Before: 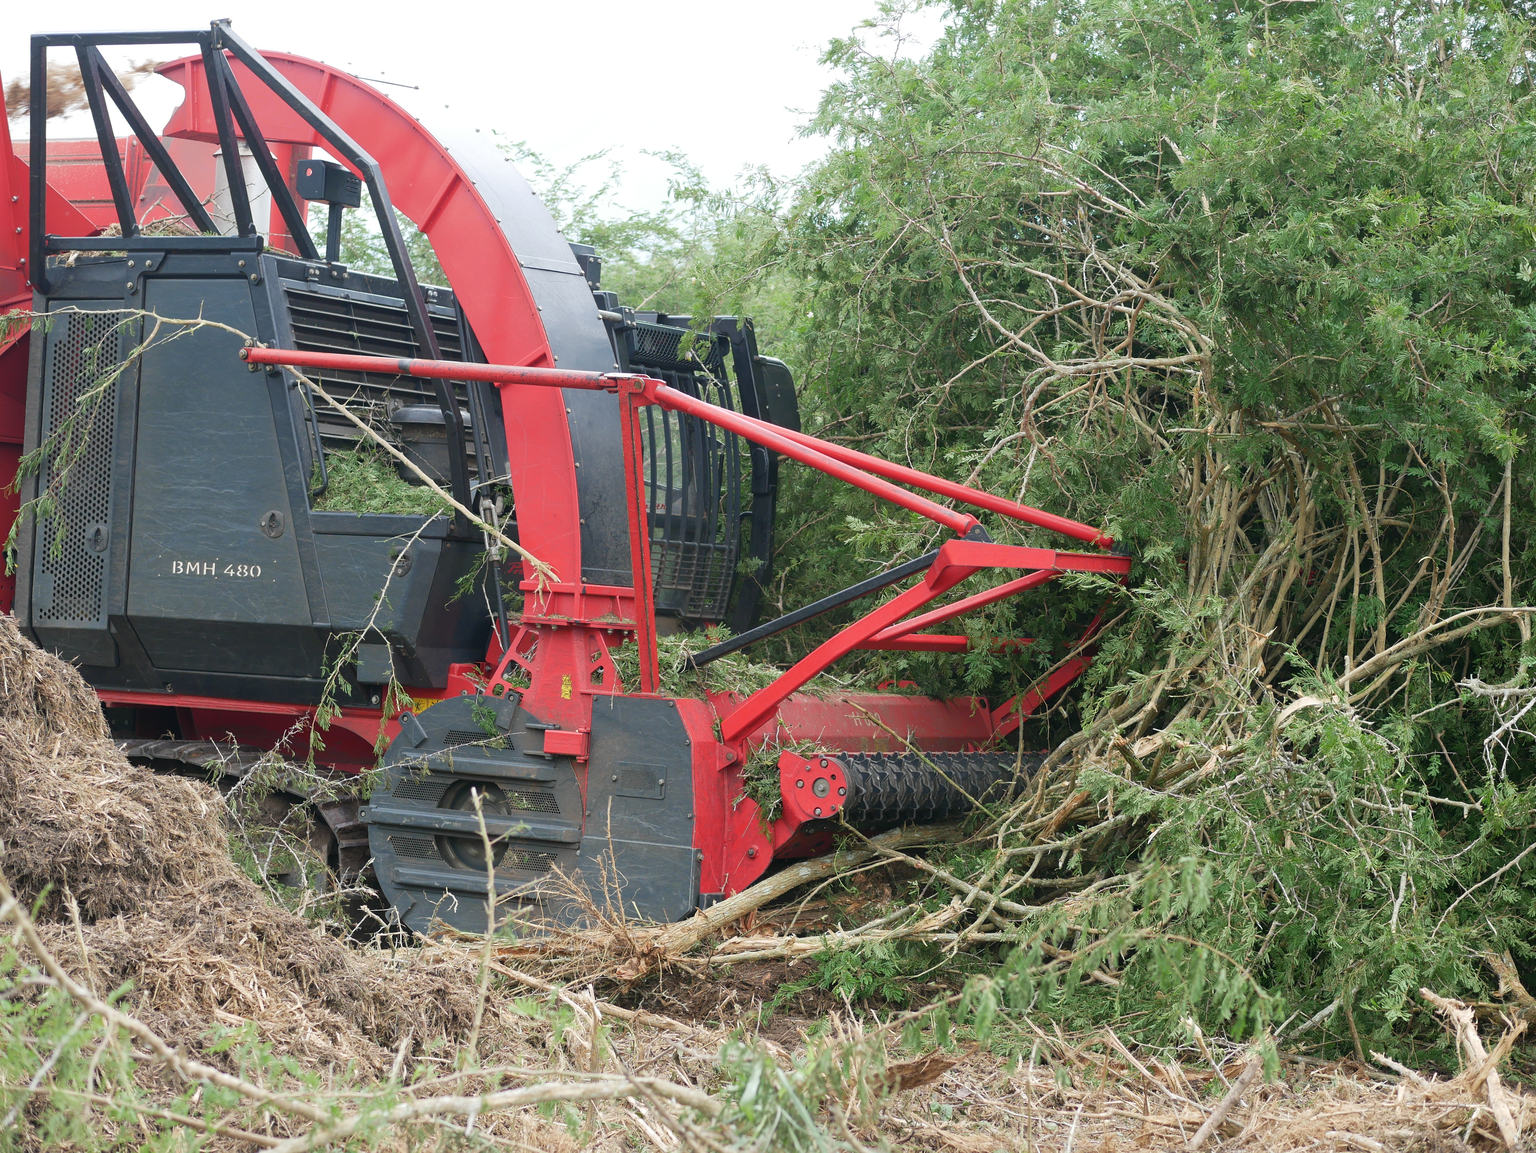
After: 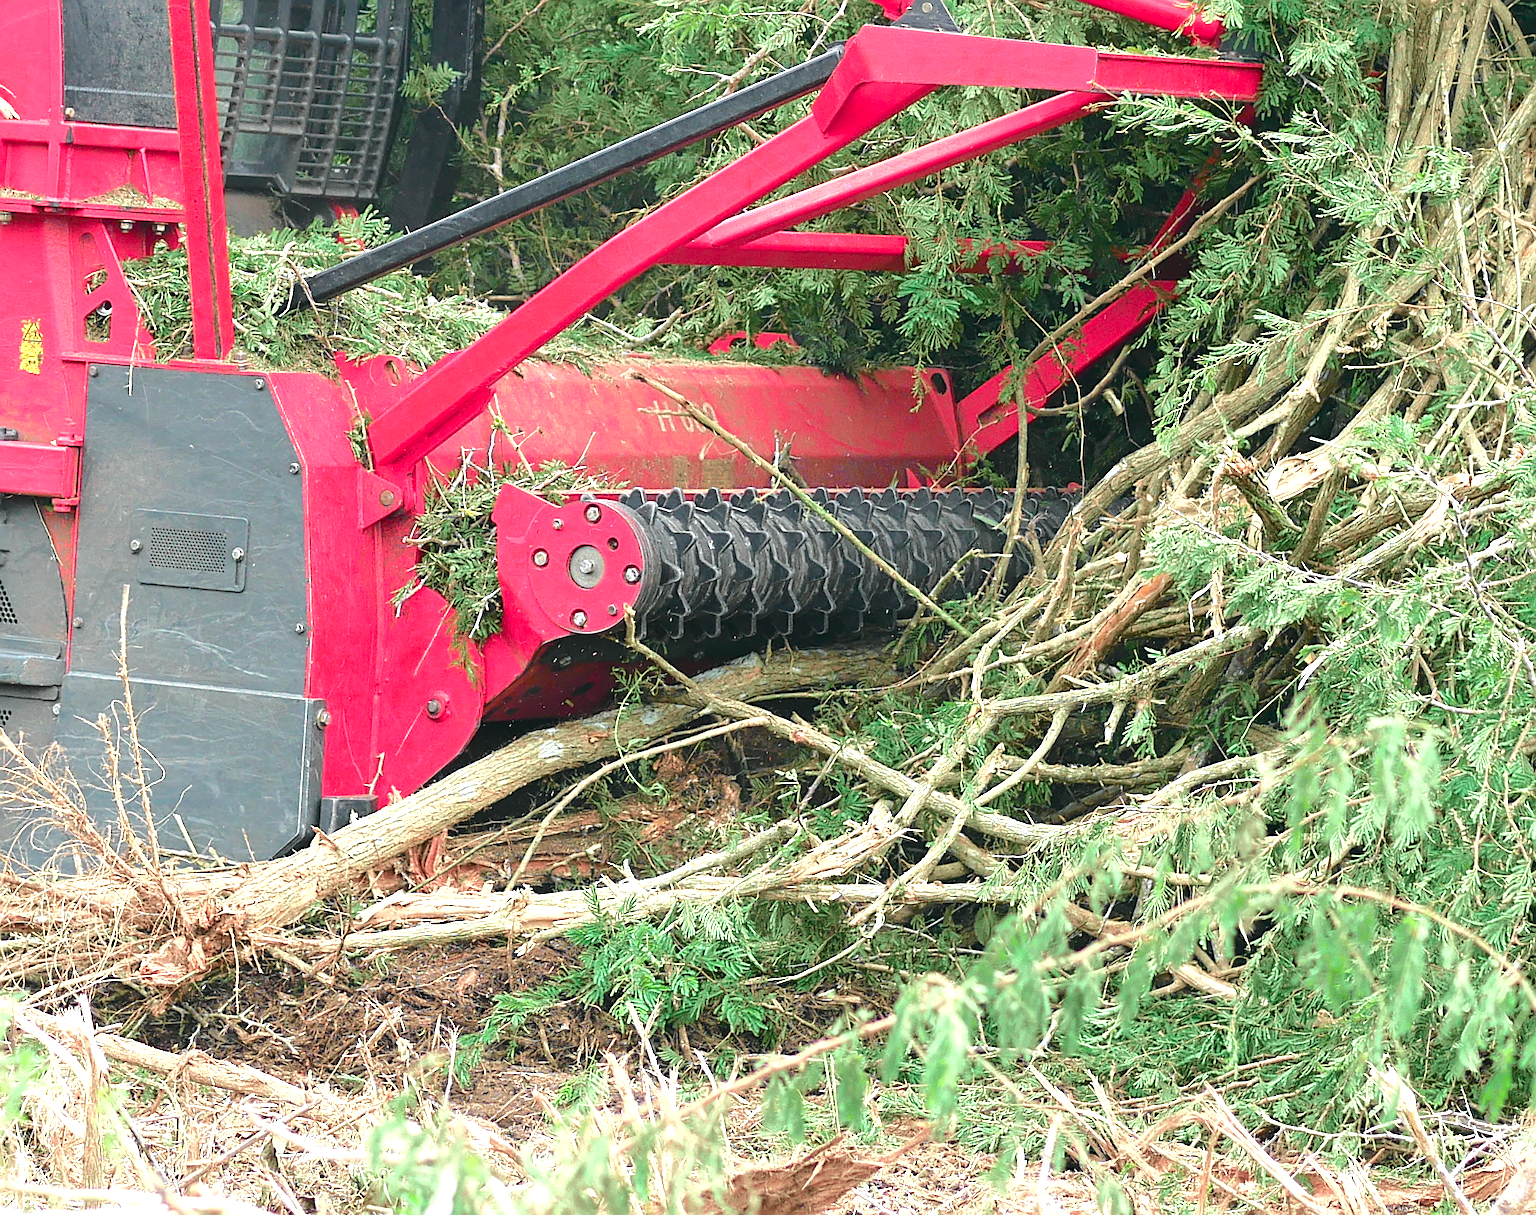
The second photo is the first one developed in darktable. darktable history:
tone curve: curves: ch0 [(0, 0.003) (0.211, 0.174) (0.482, 0.519) (0.843, 0.821) (0.992, 0.971)]; ch1 [(0, 0) (0.276, 0.206) (0.393, 0.364) (0.482, 0.477) (0.506, 0.5) (0.523, 0.523) (0.572, 0.592) (0.635, 0.665) (0.695, 0.759) (1, 1)]; ch2 [(0, 0) (0.438, 0.456) (0.498, 0.497) (0.536, 0.527) (0.562, 0.584) (0.619, 0.602) (0.698, 0.698) (1, 1)], color space Lab, independent channels, preserve colors none
exposure: black level correction 0, exposure 1.2 EV, compensate exposure bias true, compensate highlight preservation false
sharpen: on, module defaults
crop: left 35.976%, top 45.819%, right 18.162%, bottom 5.807%
